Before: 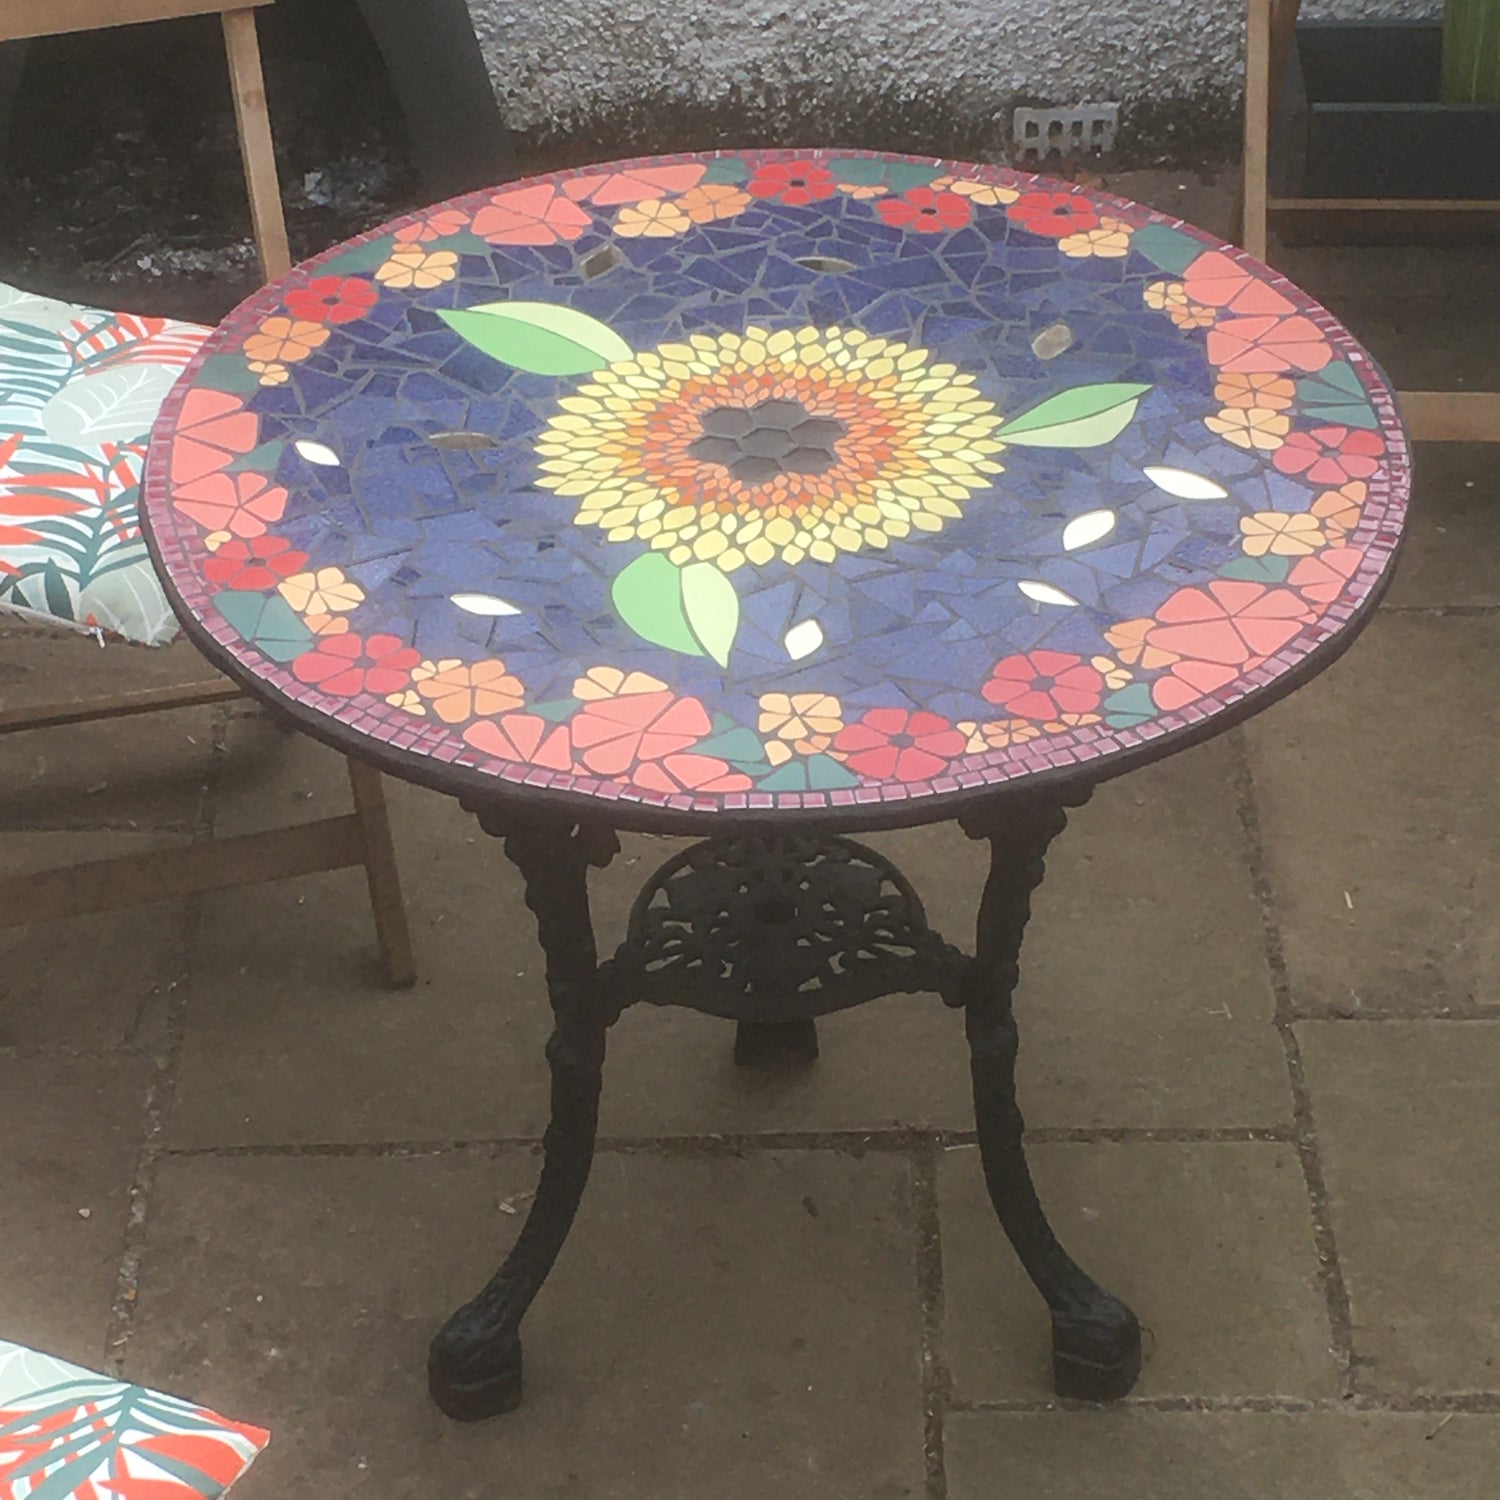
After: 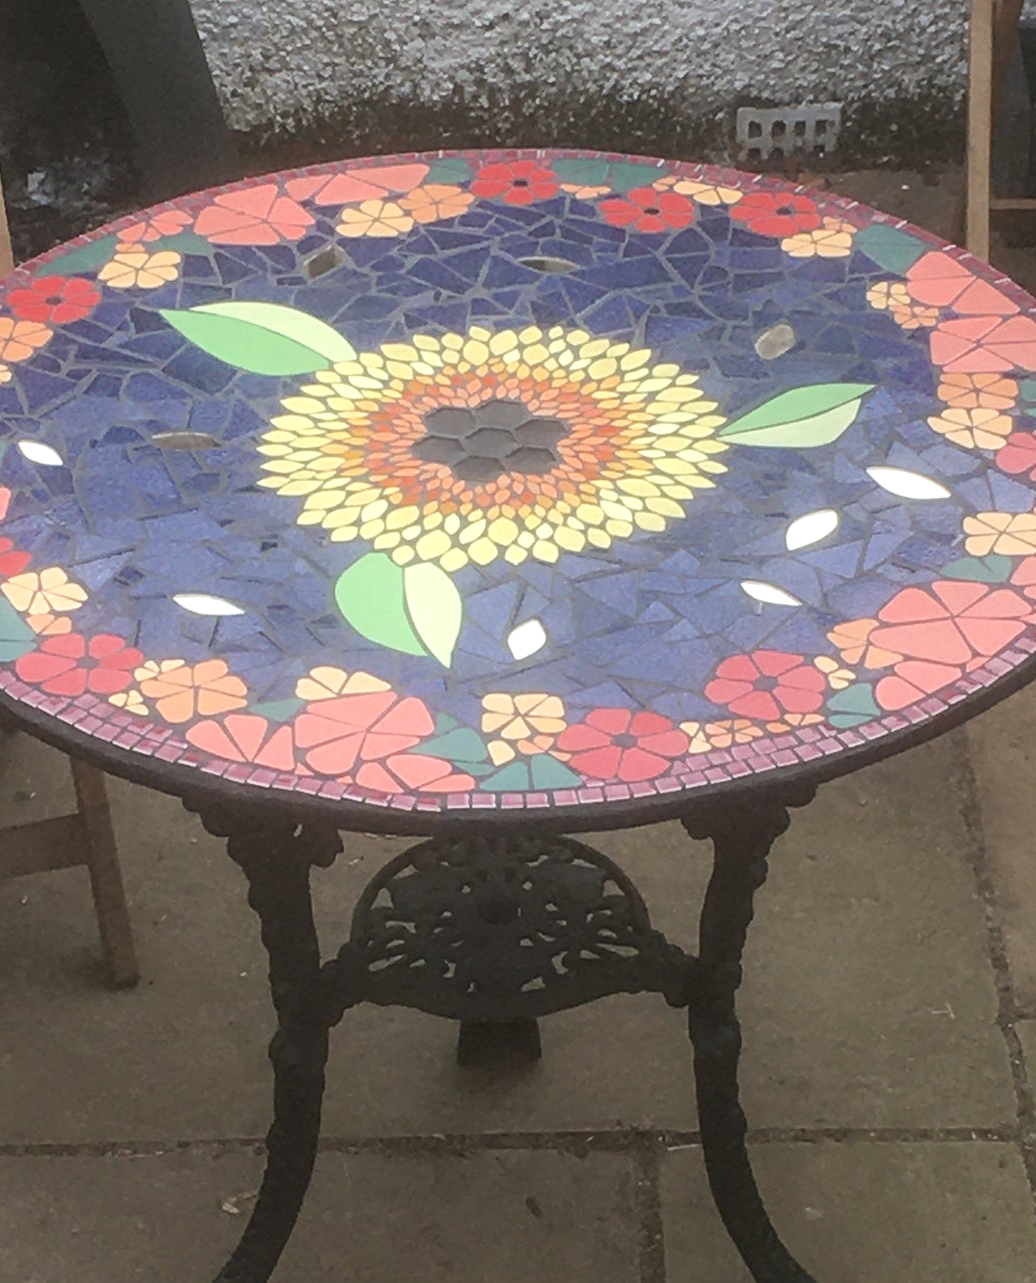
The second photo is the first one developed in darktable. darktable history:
local contrast: on, module defaults
crop: left 18.471%, right 12.431%, bottom 14.413%
